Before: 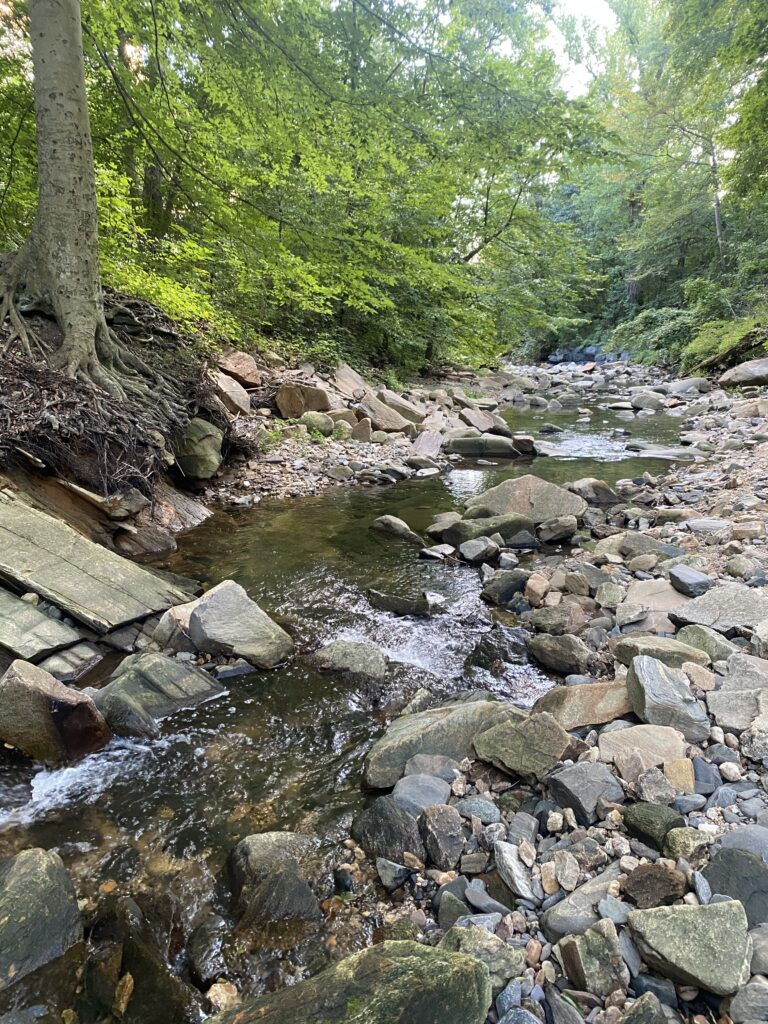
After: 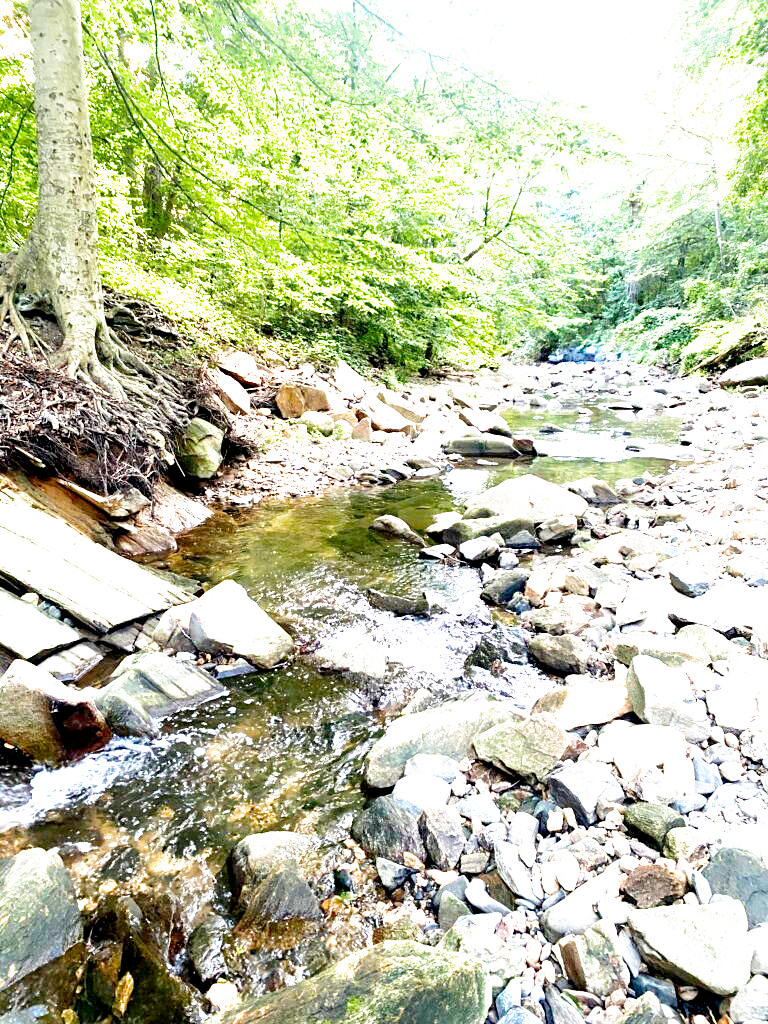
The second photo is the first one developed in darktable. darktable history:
filmic rgb: black relative exposure -6.3 EV, white relative exposure 2.8 EV, threshold 3 EV, target black luminance 0%, hardness 4.6, latitude 67.35%, contrast 1.292, shadows ↔ highlights balance -3.5%, preserve chrominance no, color science v4 (2020), contrast in shadows soft, enable highlight reconstruction true
exposure: black level correction 0.005, exposure 2.084 EV, compensate highlight preservation false
